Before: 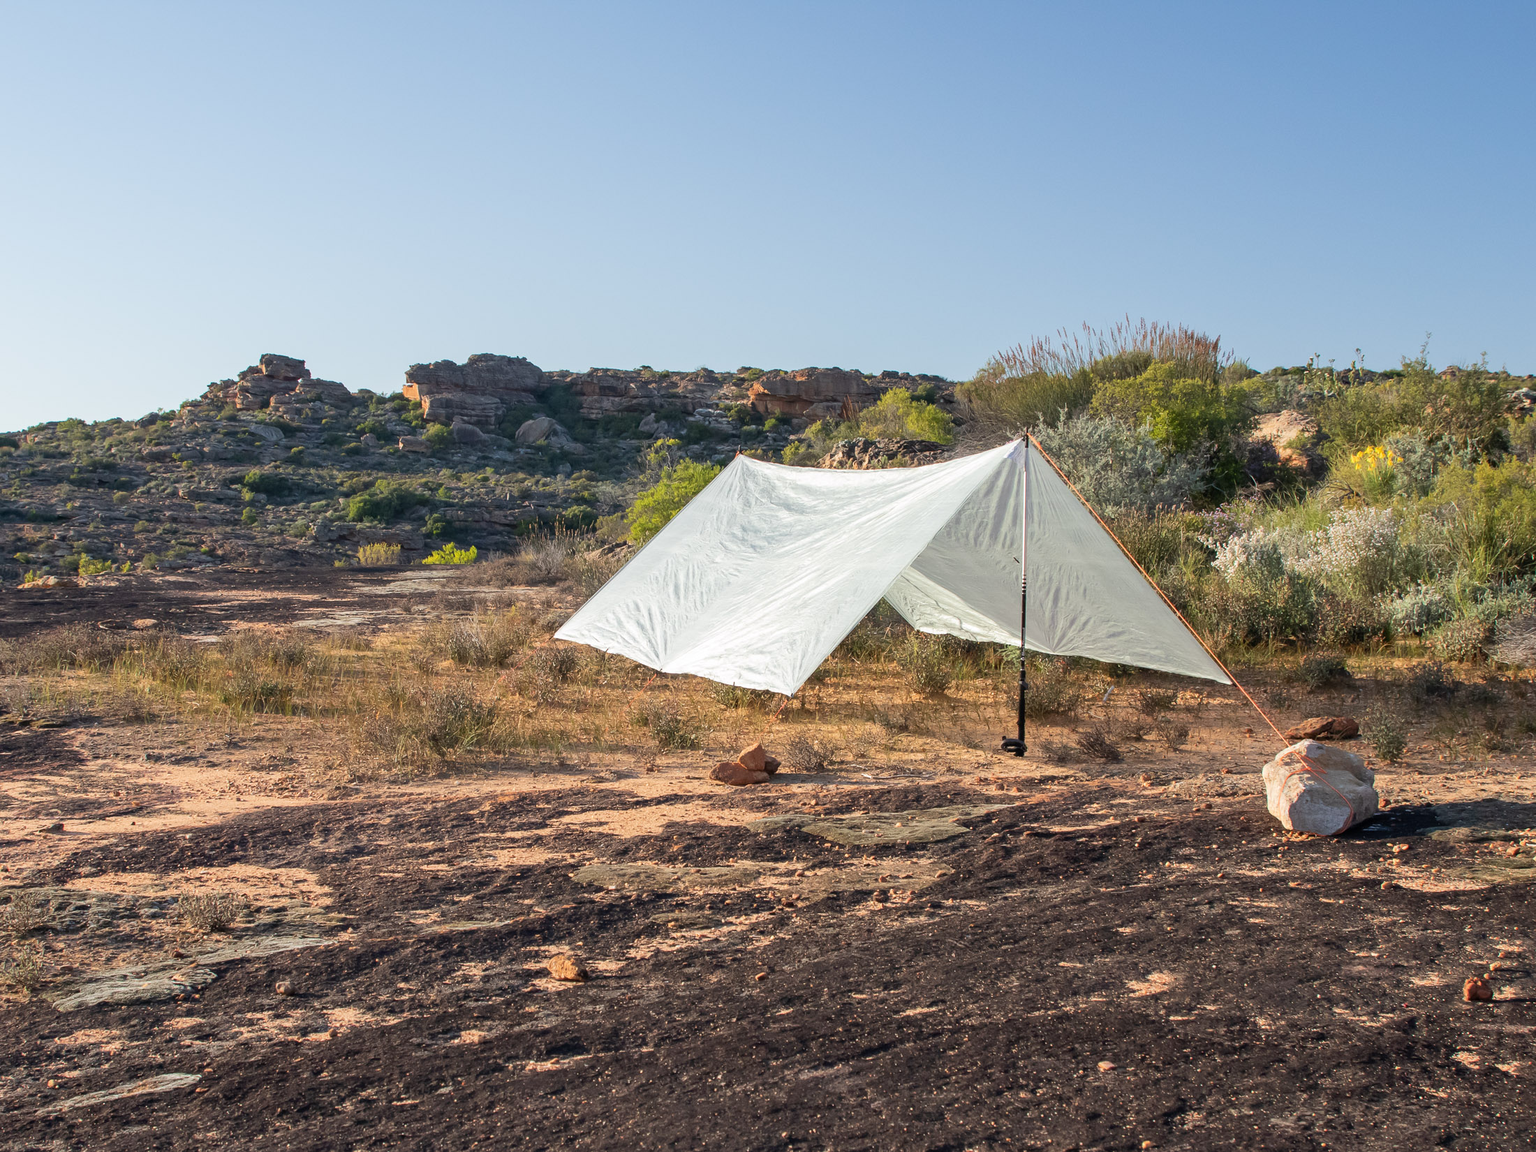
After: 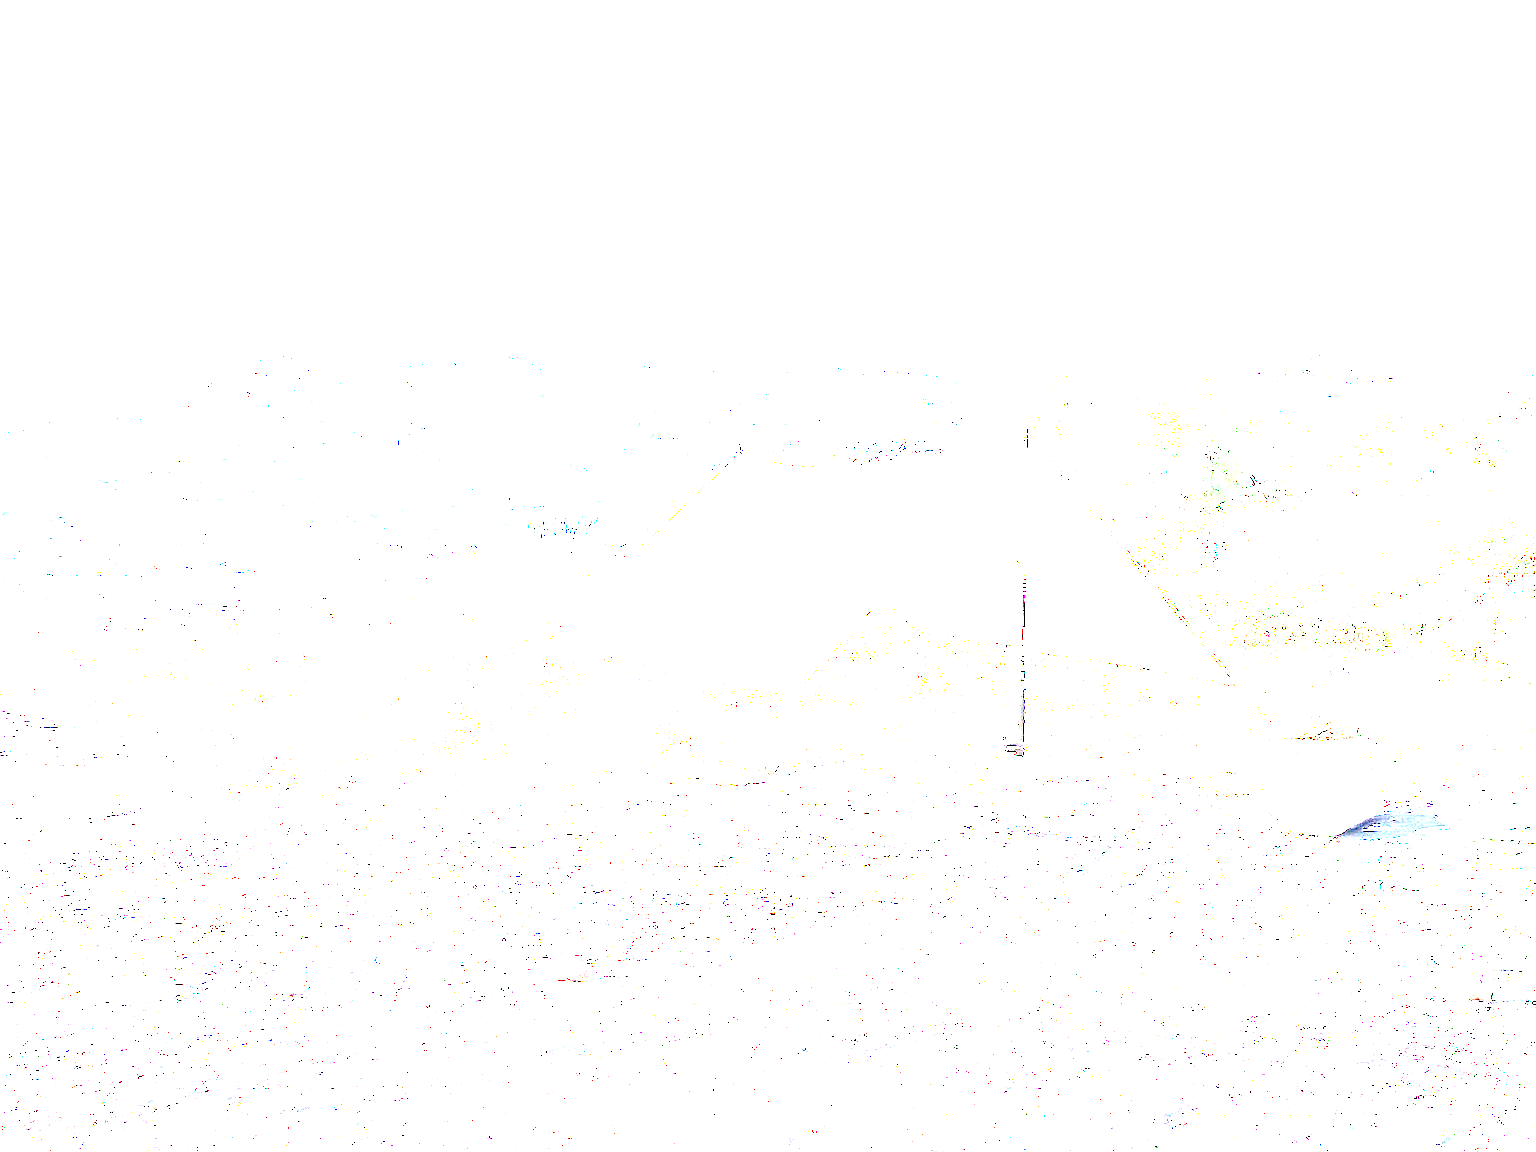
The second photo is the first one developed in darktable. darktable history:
exposure: exposure 7.988 EV, compensate highlight preservation false
